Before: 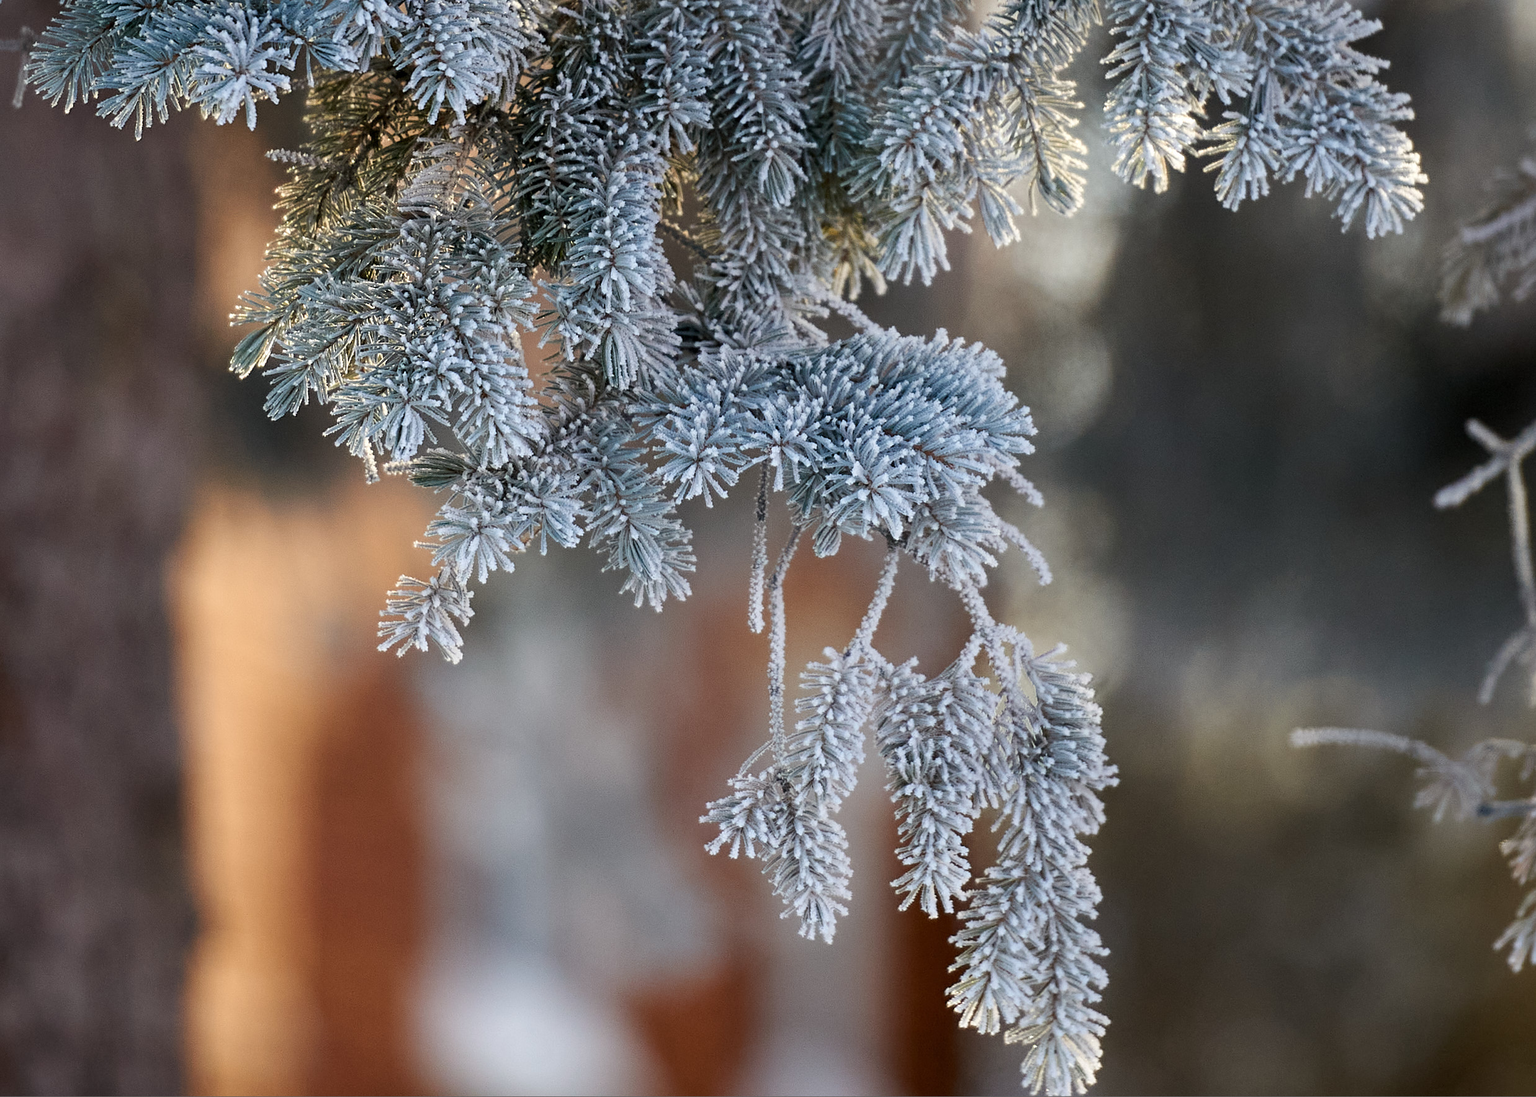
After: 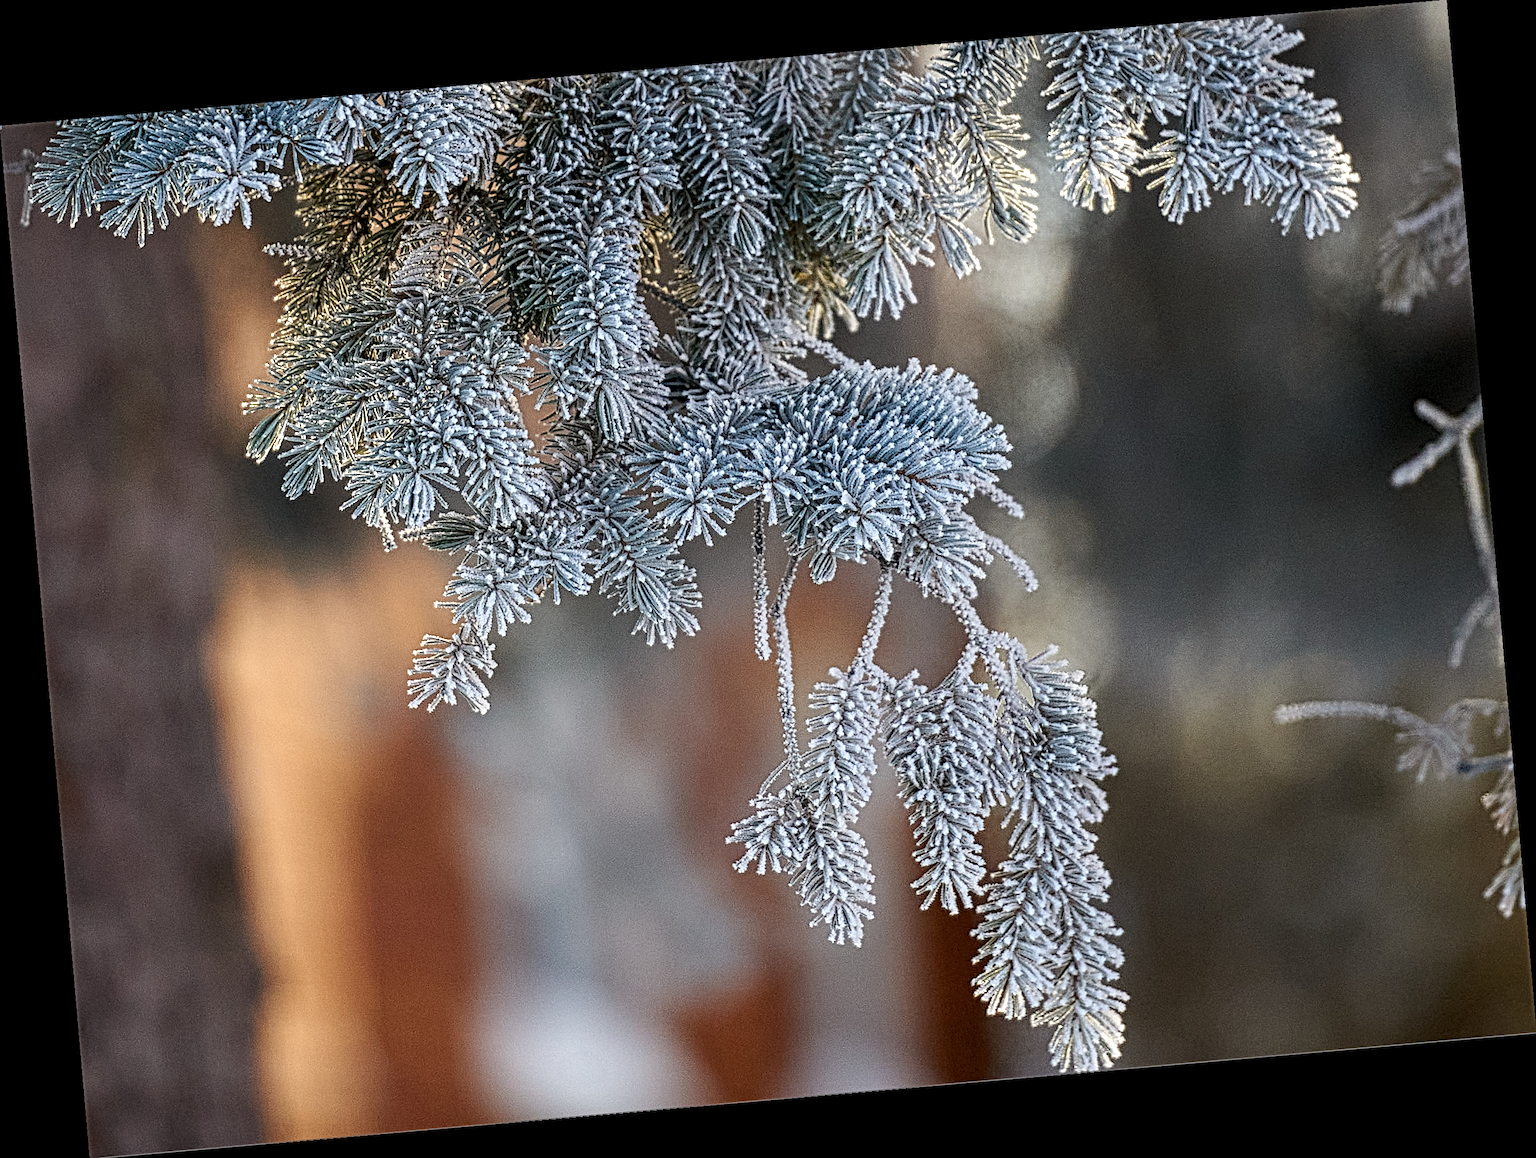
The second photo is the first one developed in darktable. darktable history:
rotate and perspective: rotation -4.98°, automatic cropping off
local contrast: mode bilateral grid, contrast 20, coarseness 3, detail 300%, midtone range 0.2
